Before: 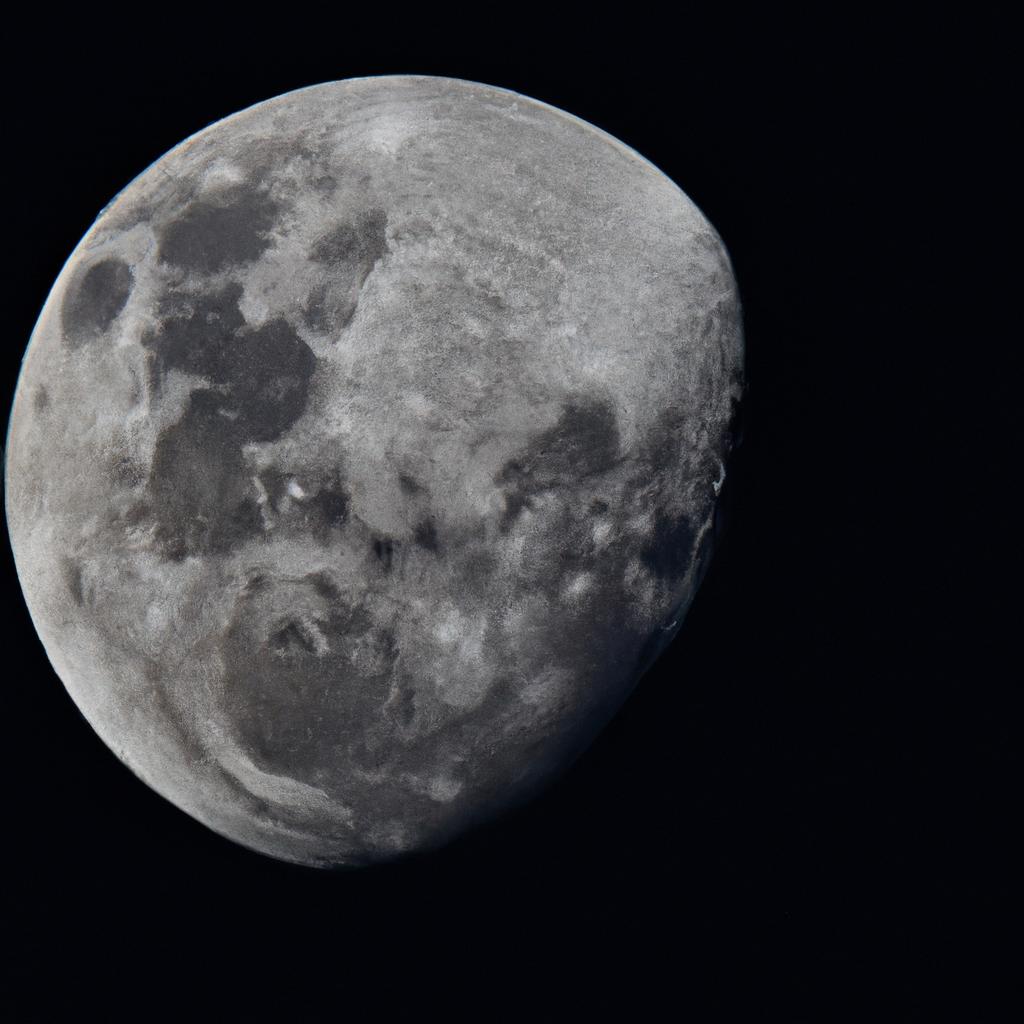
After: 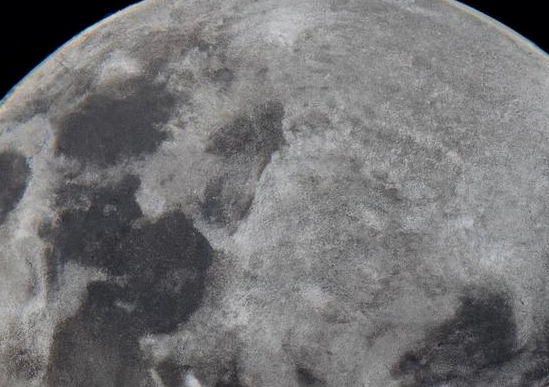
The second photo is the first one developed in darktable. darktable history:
exposure: black level correction 0.002, exposure -0.1 EV, compensate highlight preservation false
crop: left 10.121%, top 10.631%, right 36.218%, bottom 51.526%
